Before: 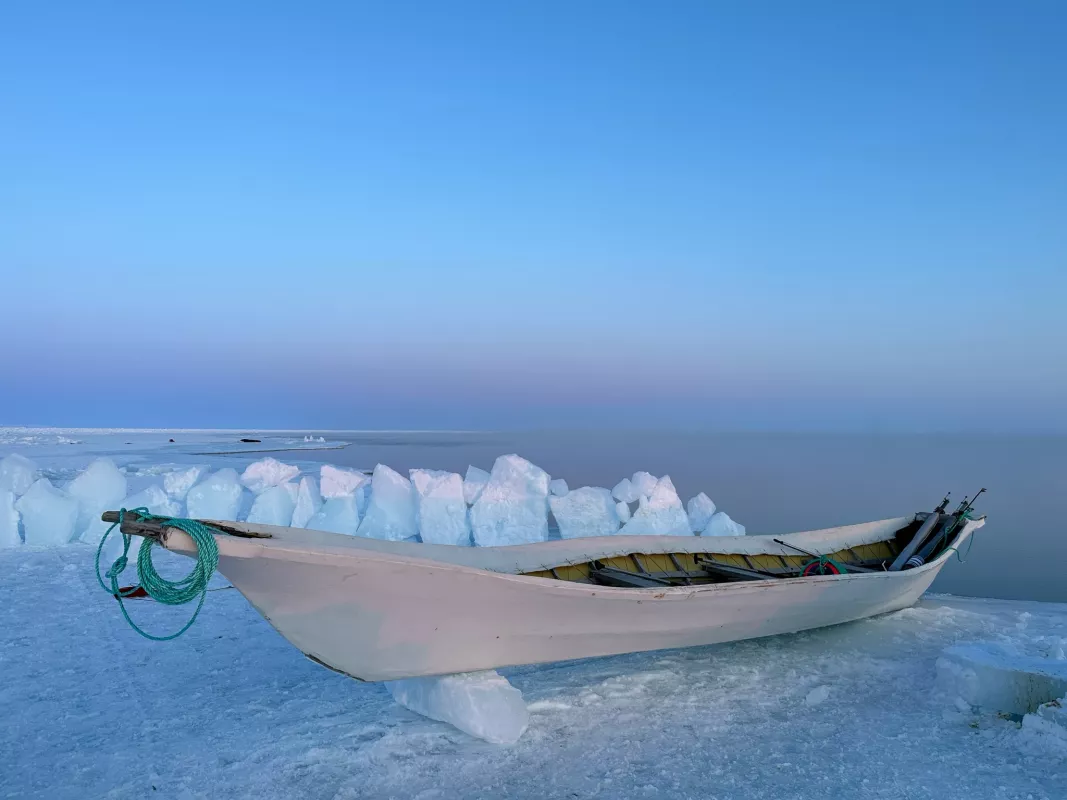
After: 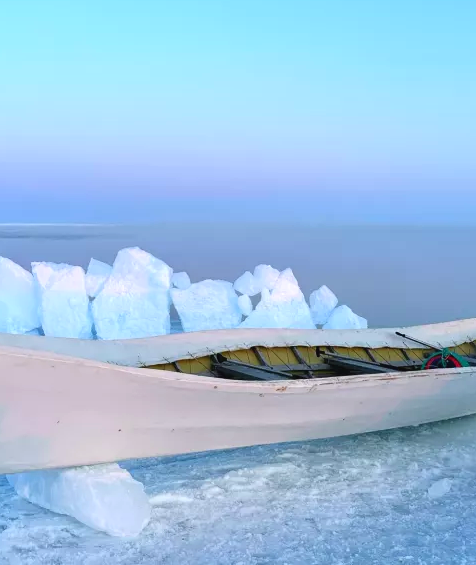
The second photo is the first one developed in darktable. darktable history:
exposure: black level correction 0, exposure 0.499 EV, compensate highlight preservation false
contrast brightness saturation: saturation 0.101
crop: left 35.478%, top 25.897%, right 19.843%, bottom 3.443%
tone curve: curves: ch0 [(0, 0.028) (0.138, 0.156) (0.468, 0.516) (0.754, 0.823) (1, 1)], color space Lab, independent channels, preserve colors none
